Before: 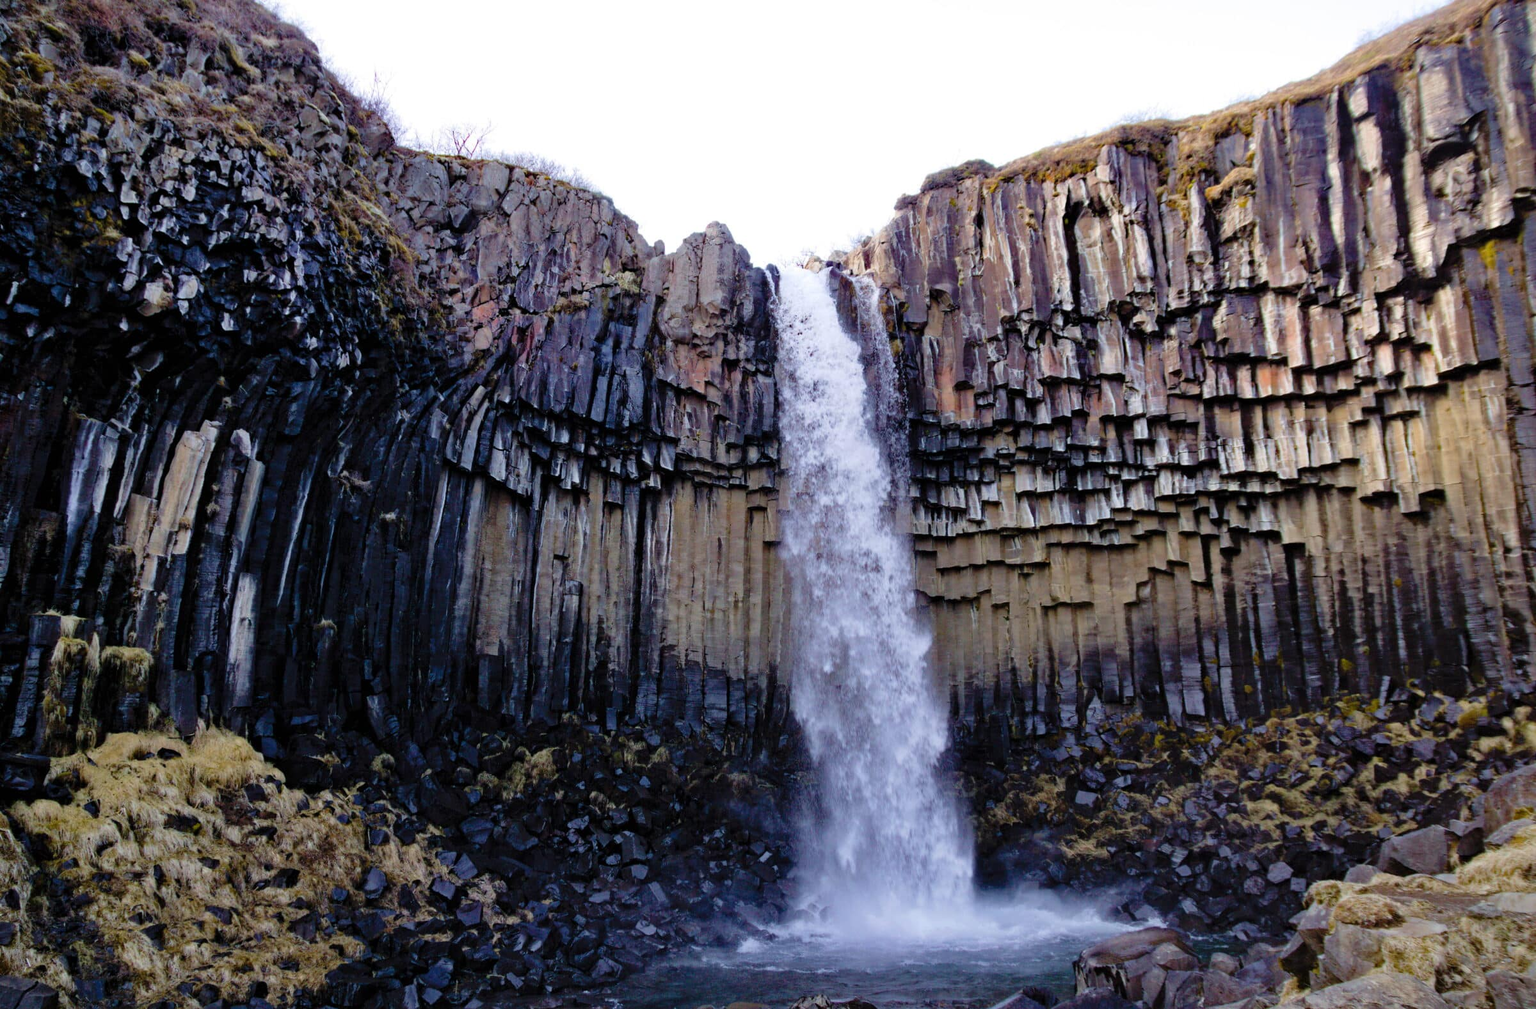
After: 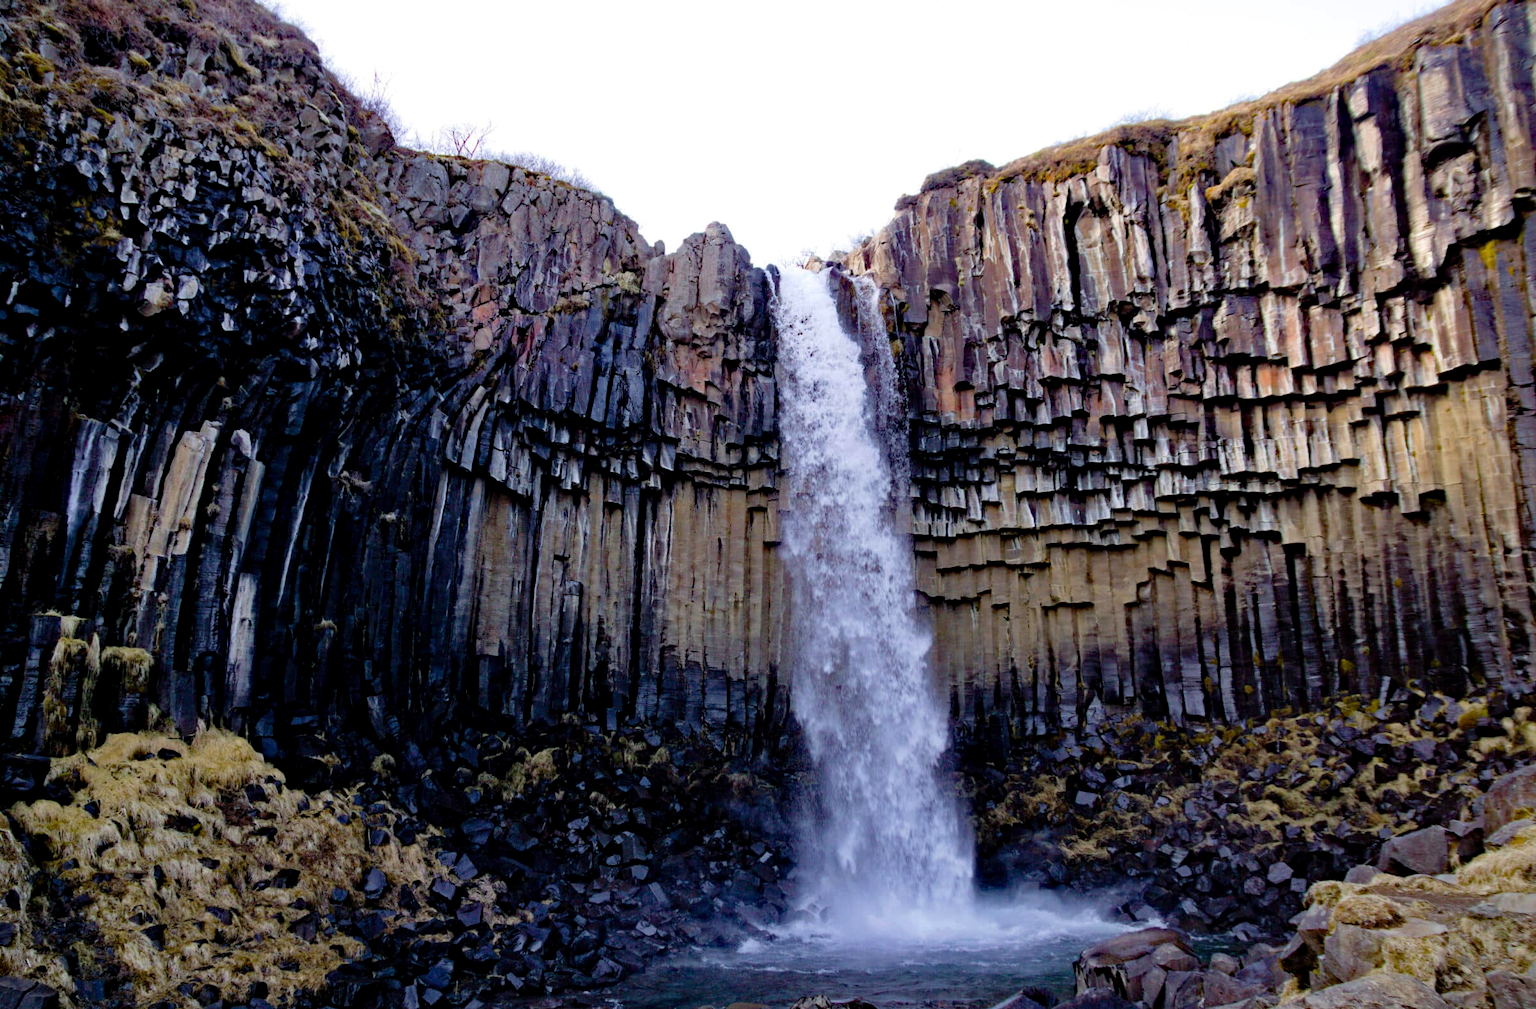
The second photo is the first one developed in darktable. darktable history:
exposure: black level correction 0.004, exposure 0.014 EV, compensate highlight preservation false
haze removal: compatibility mode true, adaptive false
